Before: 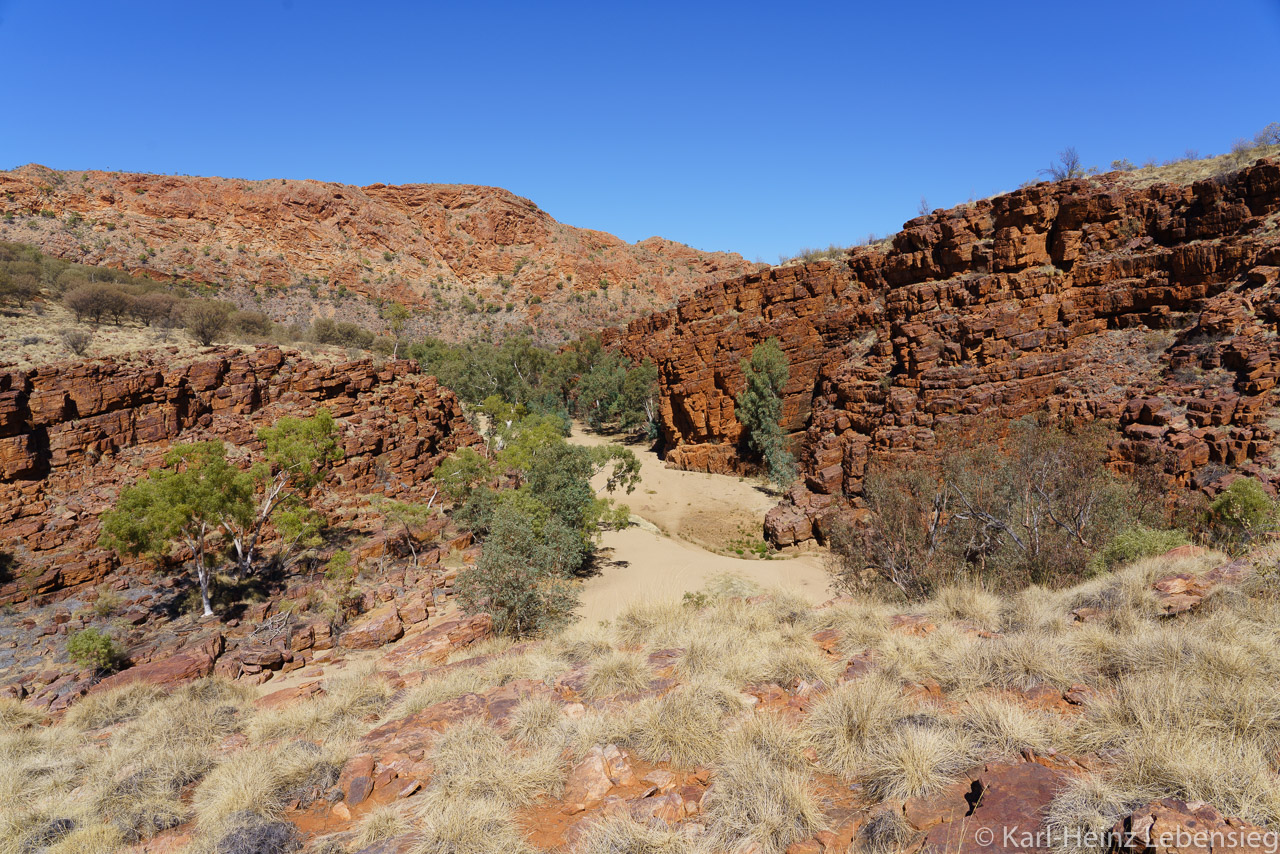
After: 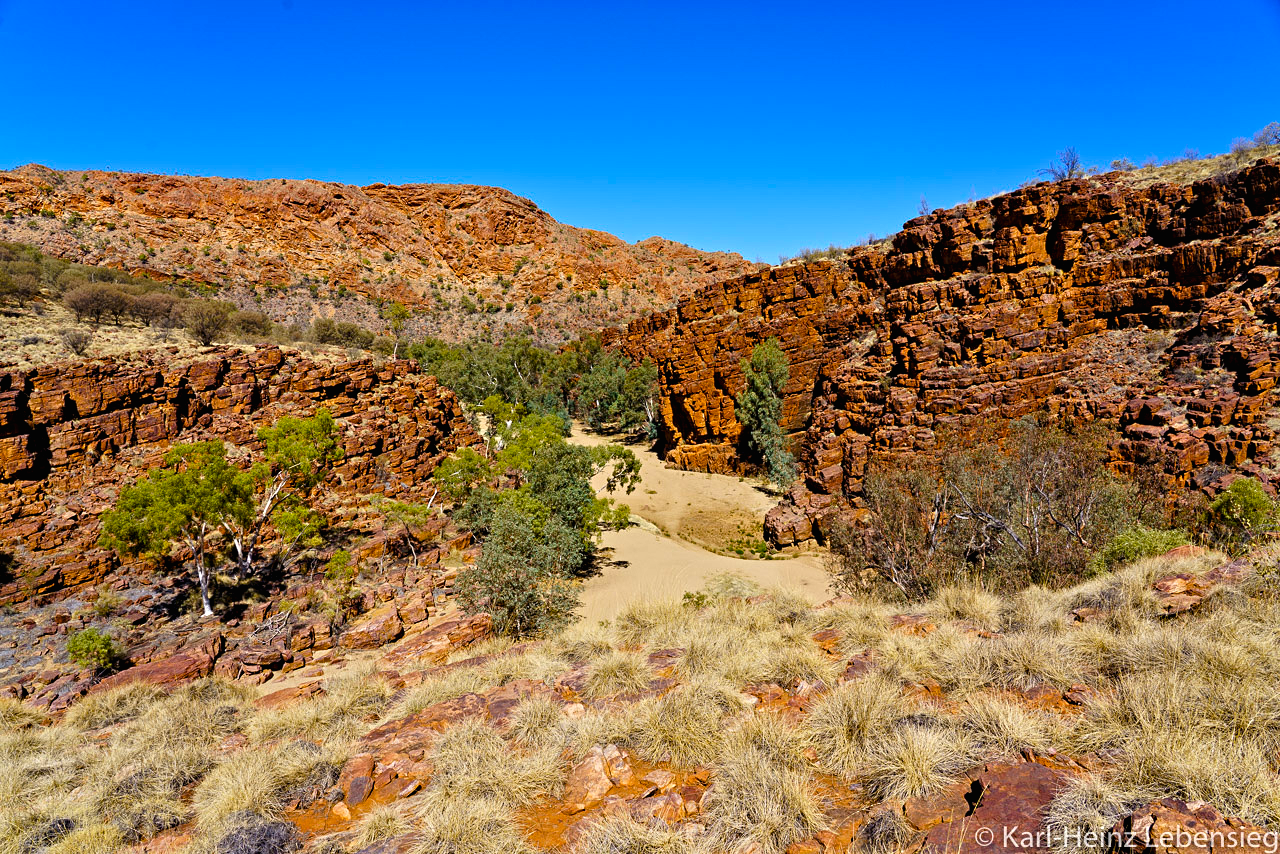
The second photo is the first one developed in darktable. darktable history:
contrast equalizer: octaves 7, y [[0.506, 0.531, 0.562, 0.606, 0.638, 0.669], [0.5 ×6], [0.5 ×6], [0 ×6], [0 ×6]]
color balance rgb: linear chroma grading › global chroma 15%, perceptual saturation grading › global saturation 30%
white balance: emerald 1
contrast brightness saturation: contrast -0.02, brightness -0.01, saturation 0.03
